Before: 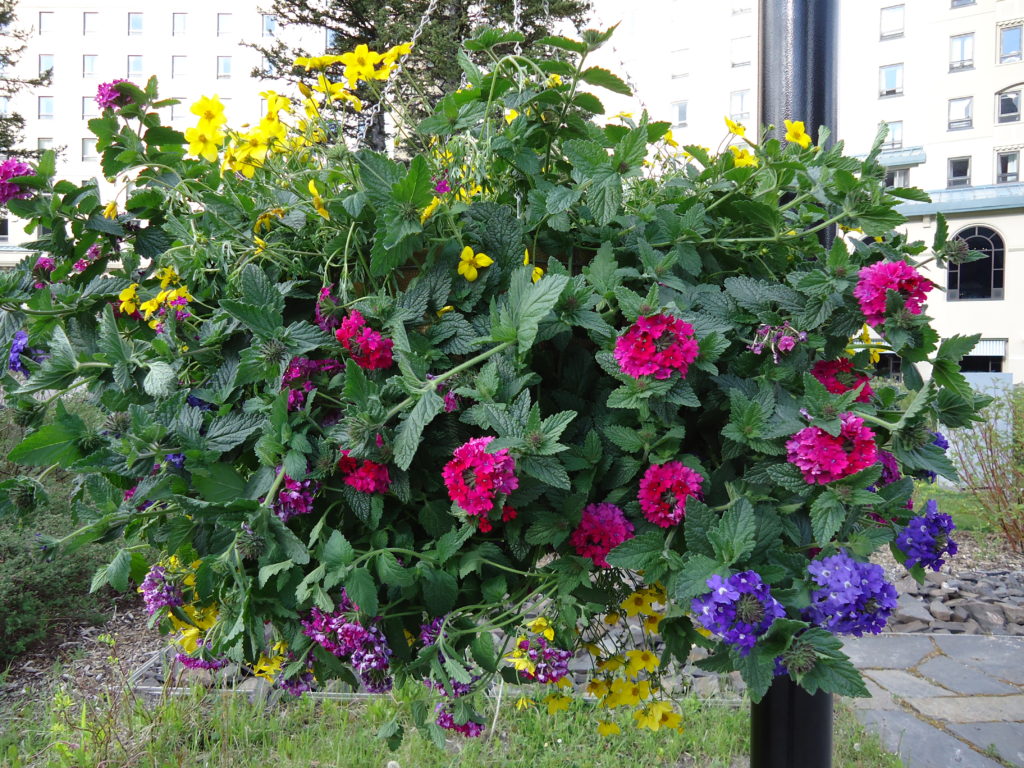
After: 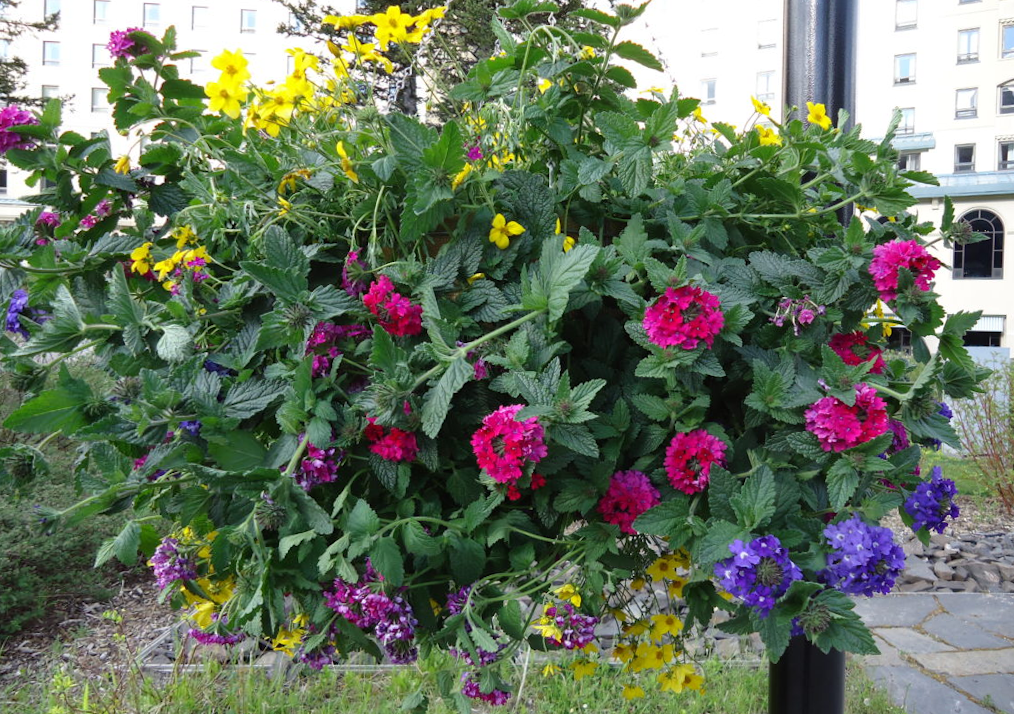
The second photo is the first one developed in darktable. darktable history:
rotate and perspective: rotation 0.679°, lens shift (horizontal) 0.136, crop left 0.009, crop right 0.991, crop top 0.078, crop bottom 0.95
